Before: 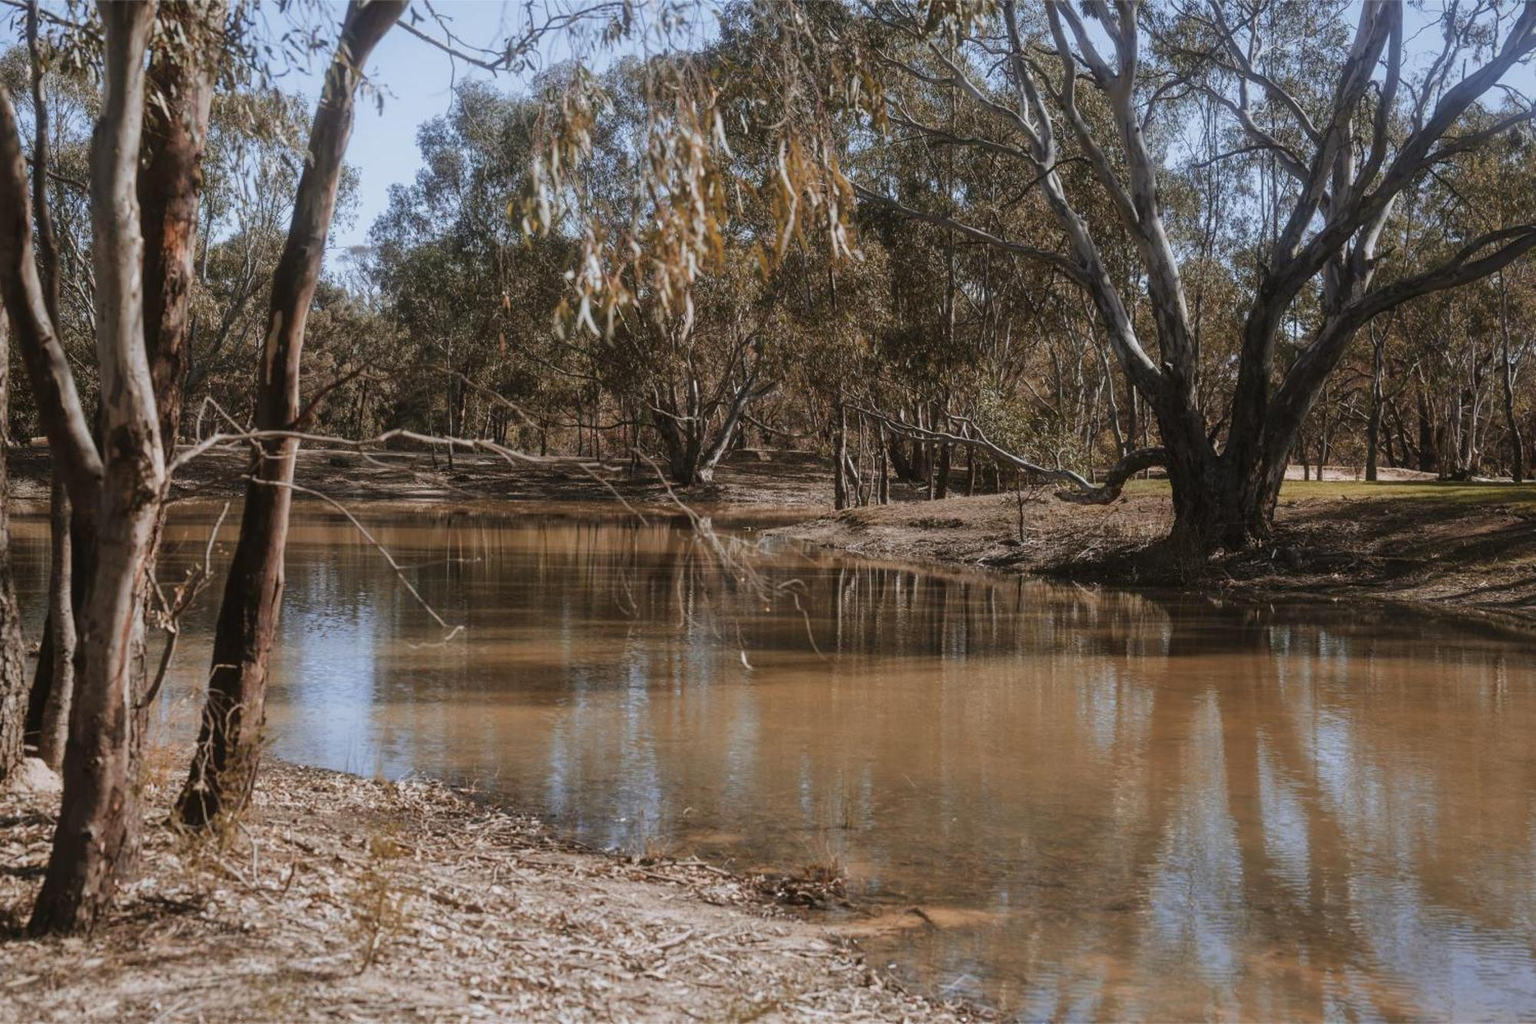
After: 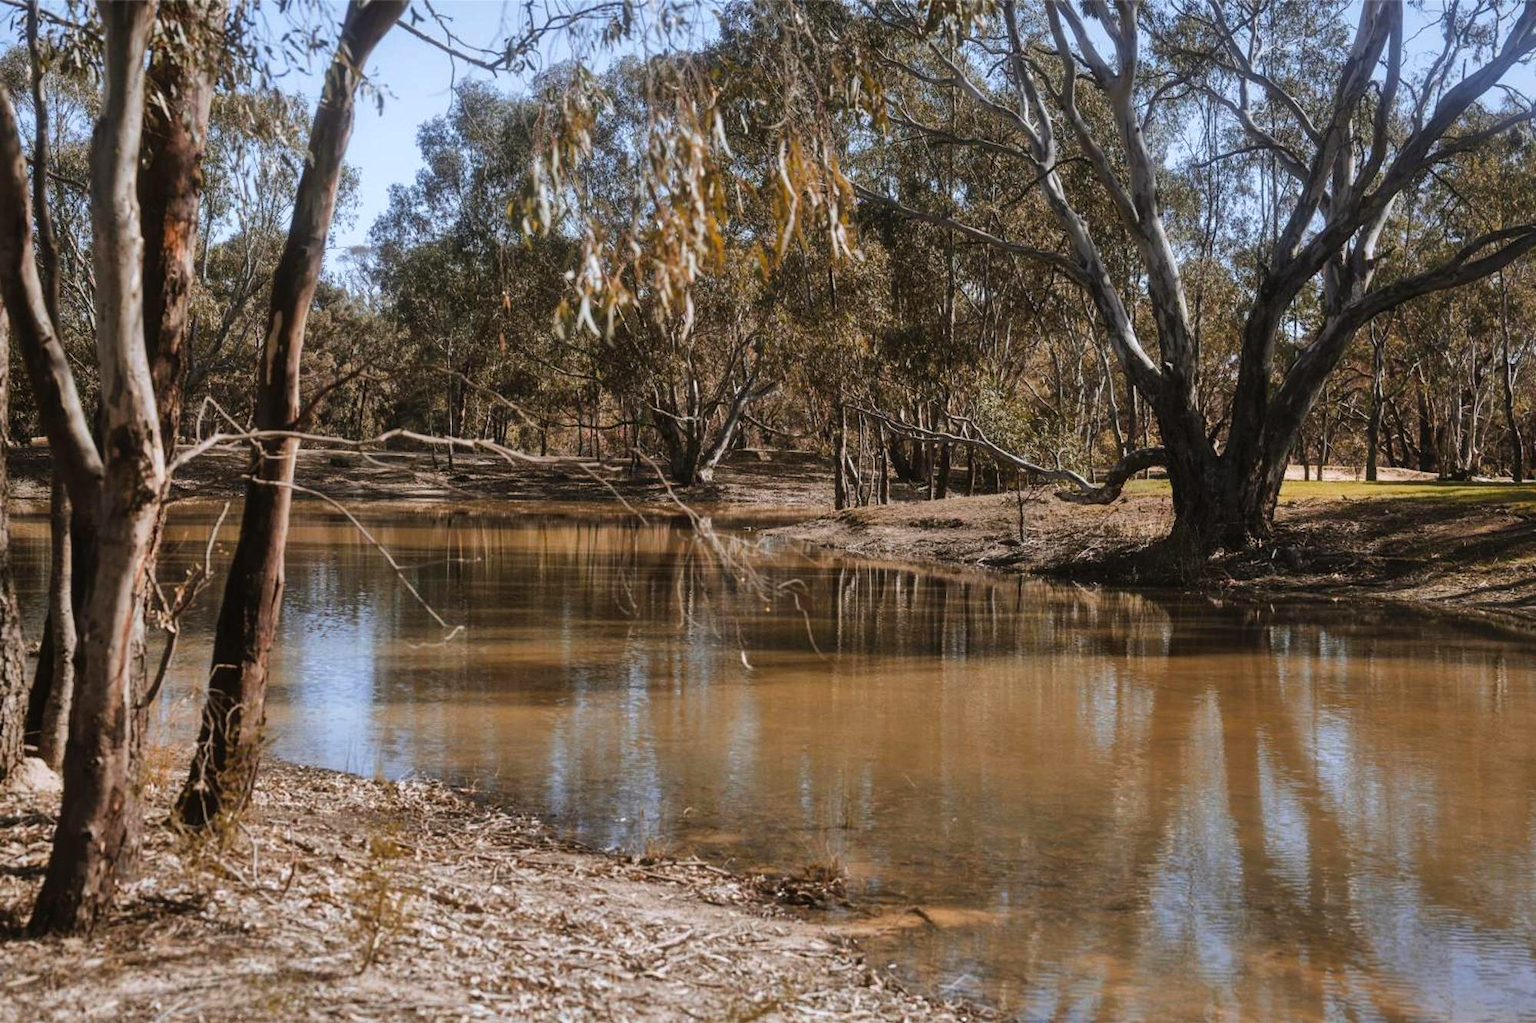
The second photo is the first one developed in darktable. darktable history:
shadows and highlights: shadows 48.44, highlights -42.49, soften with gaussian
color balance rgb: perceptual saturation grading › global saturation 25.81%, contrast 15.138%
